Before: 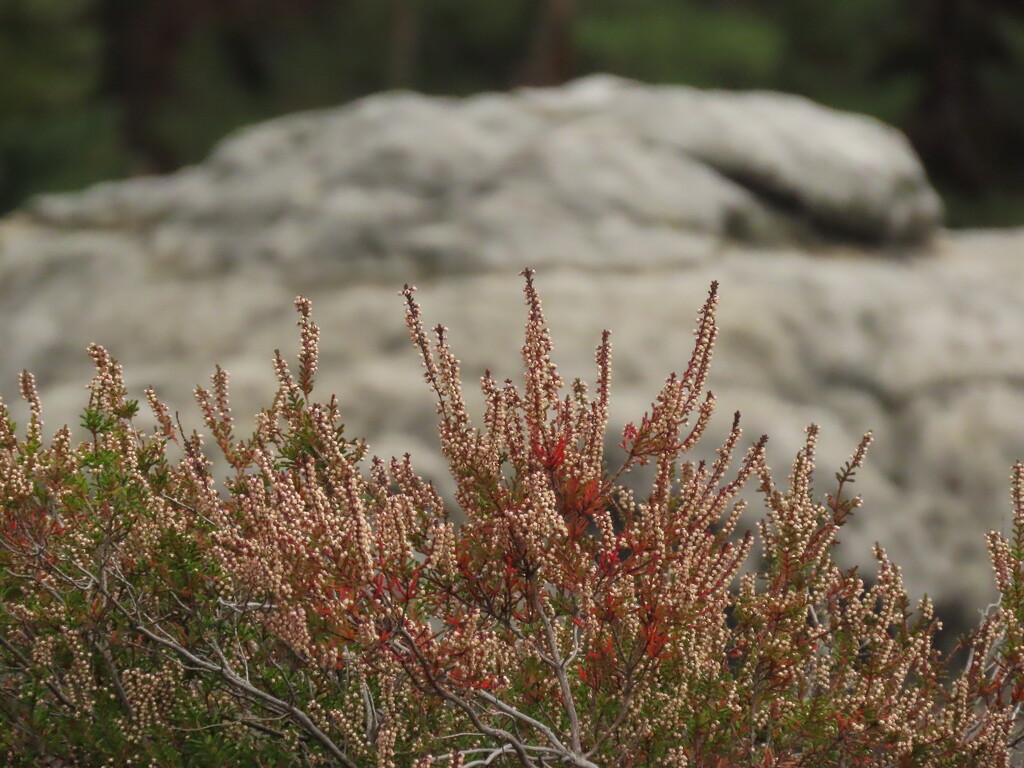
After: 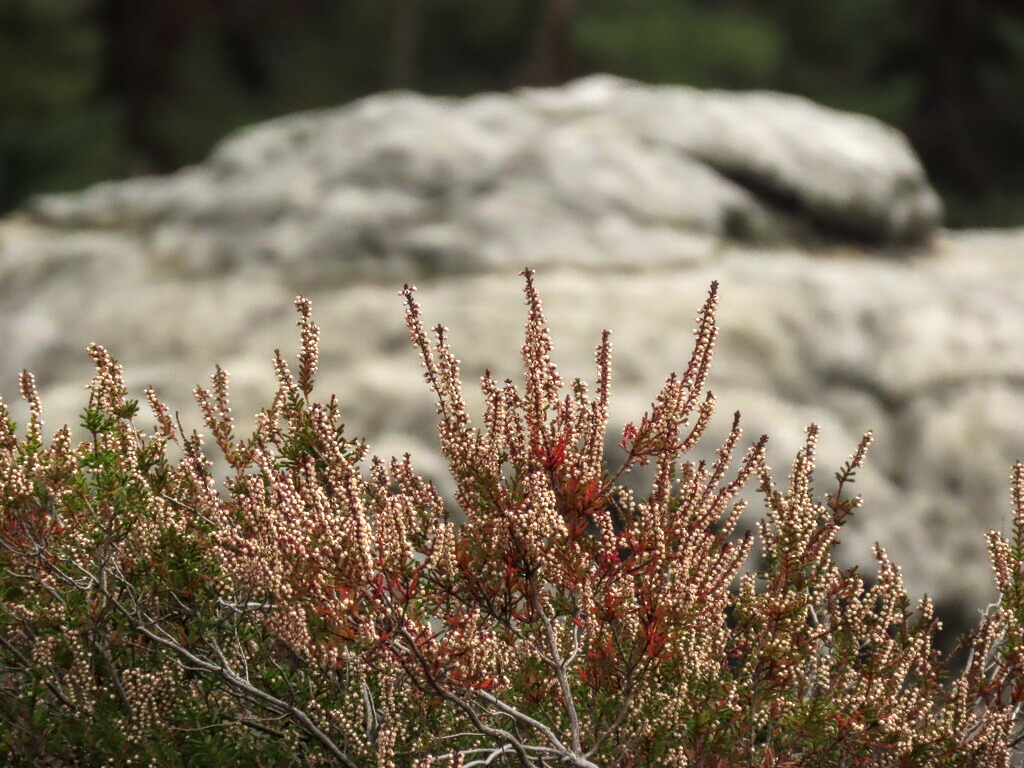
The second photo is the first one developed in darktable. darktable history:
tone equalizer: -8 EV -0.786 EV, -7 EV -0.717 EV, -6 EV -0.578 EV, -5 EV -0.416 EV, -3 EV 0.389 EV, -2 EV 0.6 EV, -1 EV 0.696 EV, +0 EV 0.726 EV, edges refinement/feathering 500, mask exposure compensation -1.57 EV, preserve details guided filter
local contrast: on, module defaults
